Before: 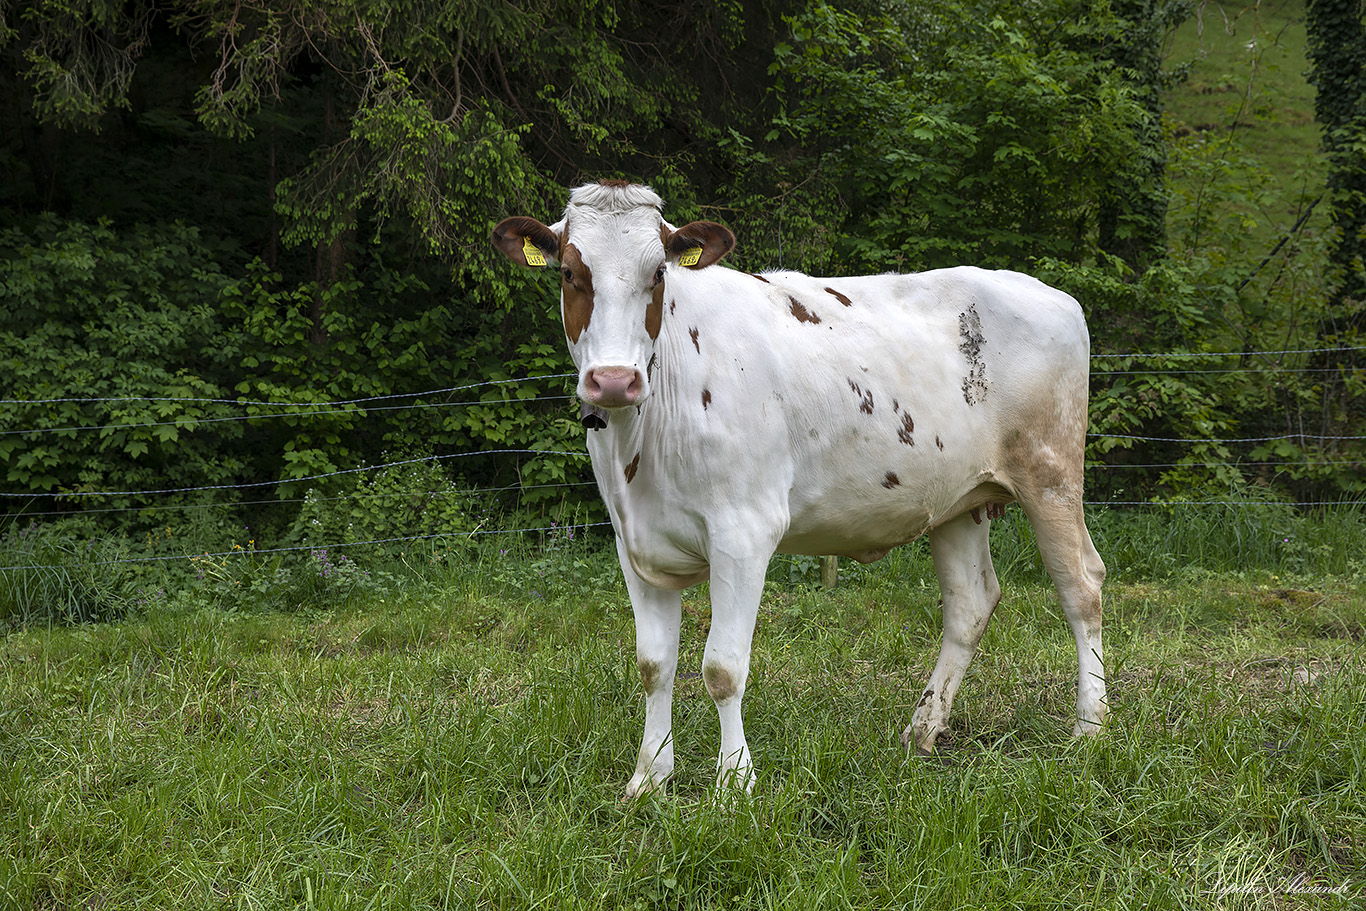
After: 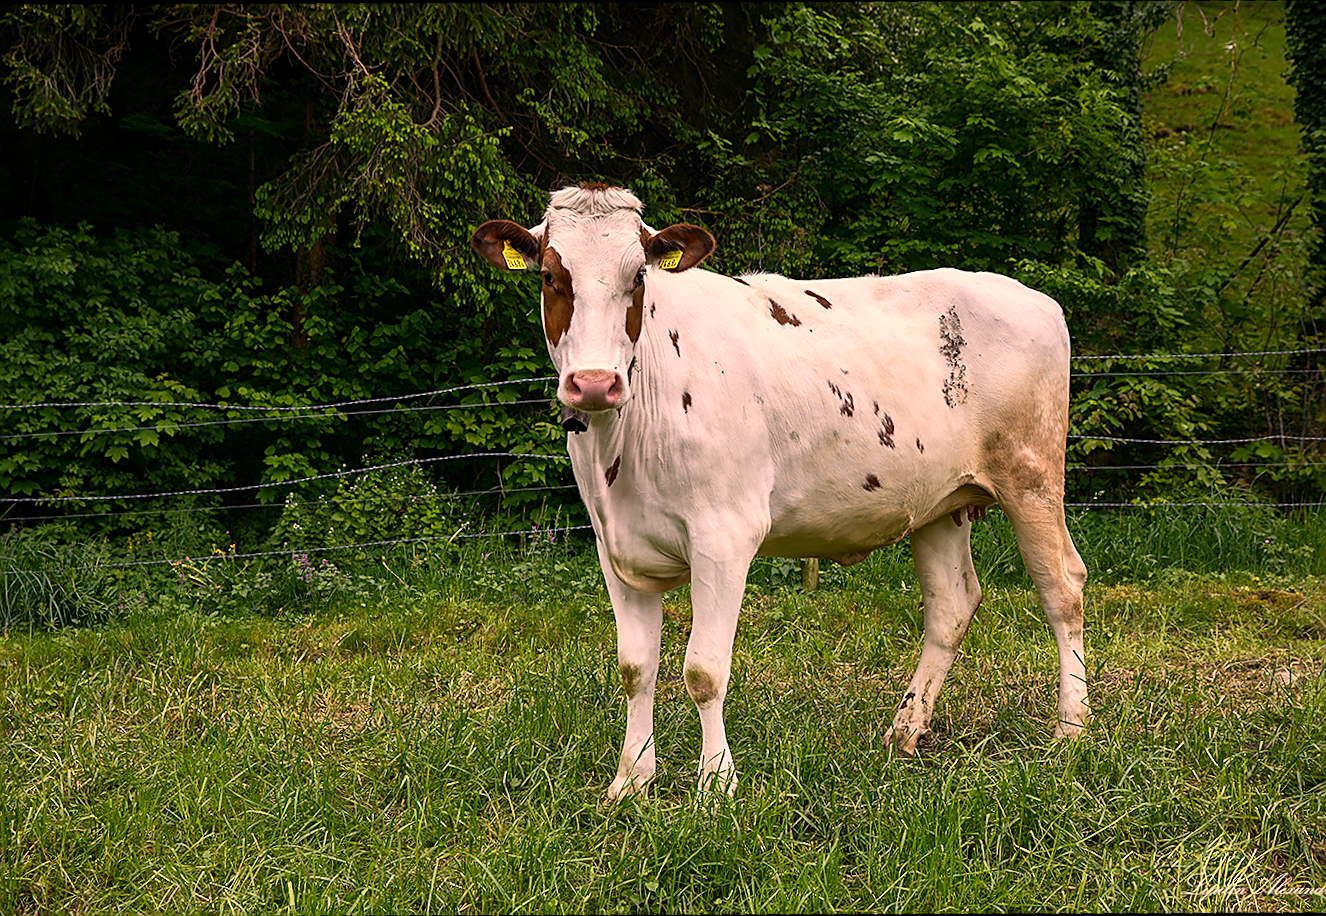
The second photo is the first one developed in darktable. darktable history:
crop and rotate: angle -2.38°
sharpen: on, module defaults
contrast brightness saturation: contrast 0.15, brightness -0.01, saturation 0.1
color correction: highlights a* 17.88, highlights b* 18.79
rotate and perspective: rotation -2.56°, automatic cropping off
